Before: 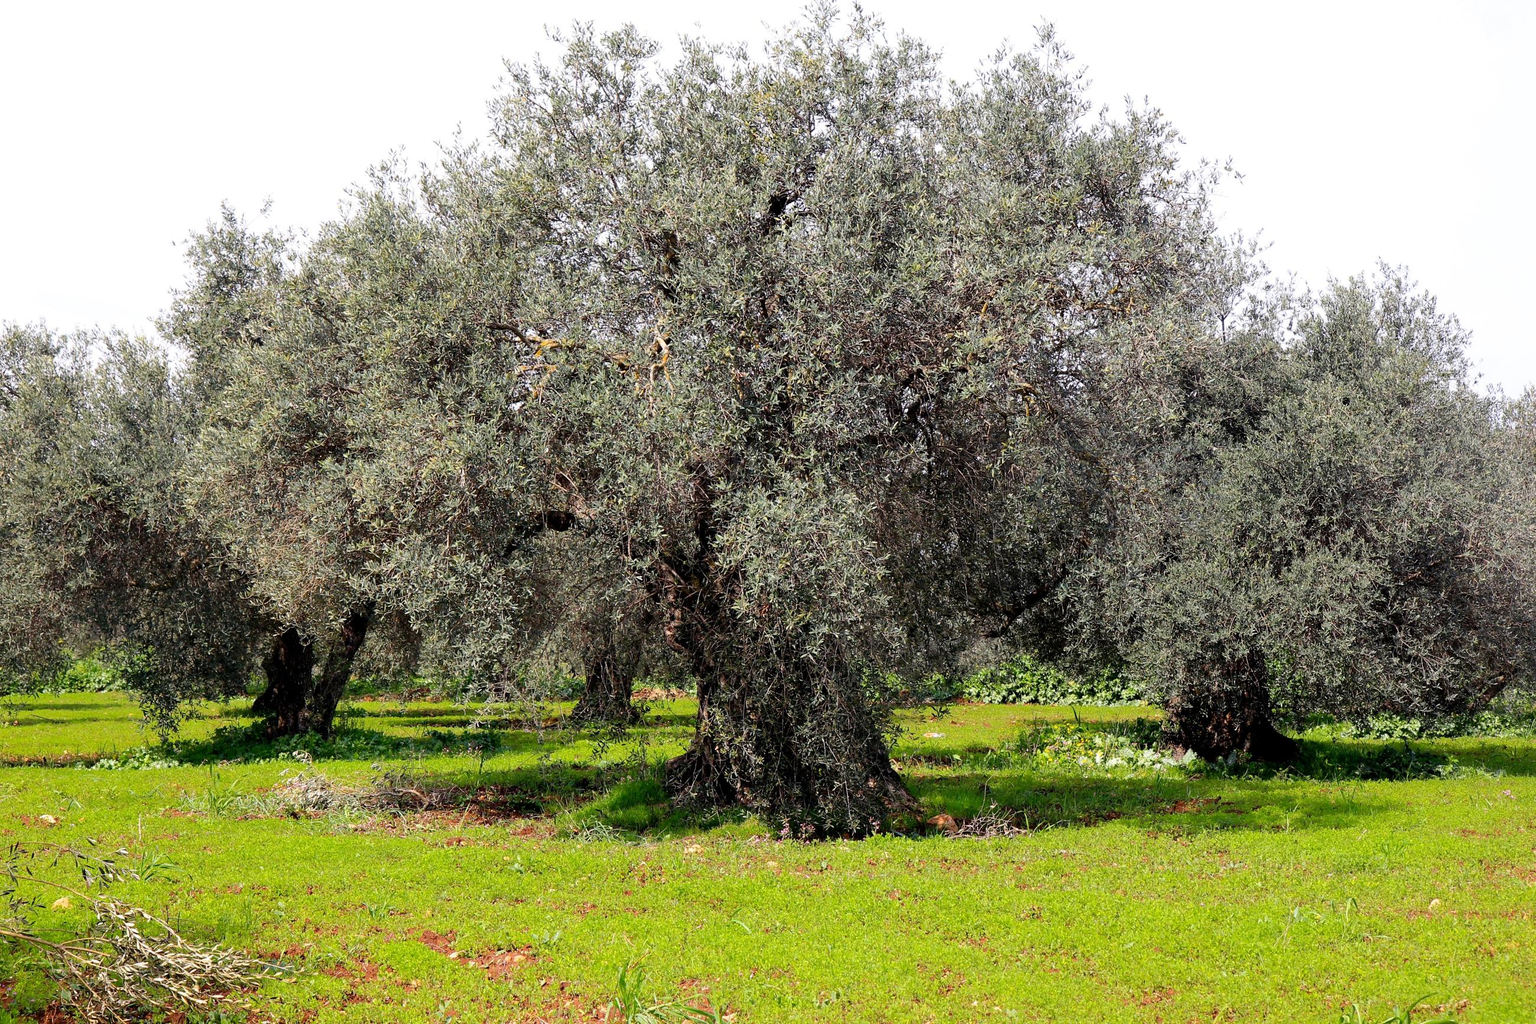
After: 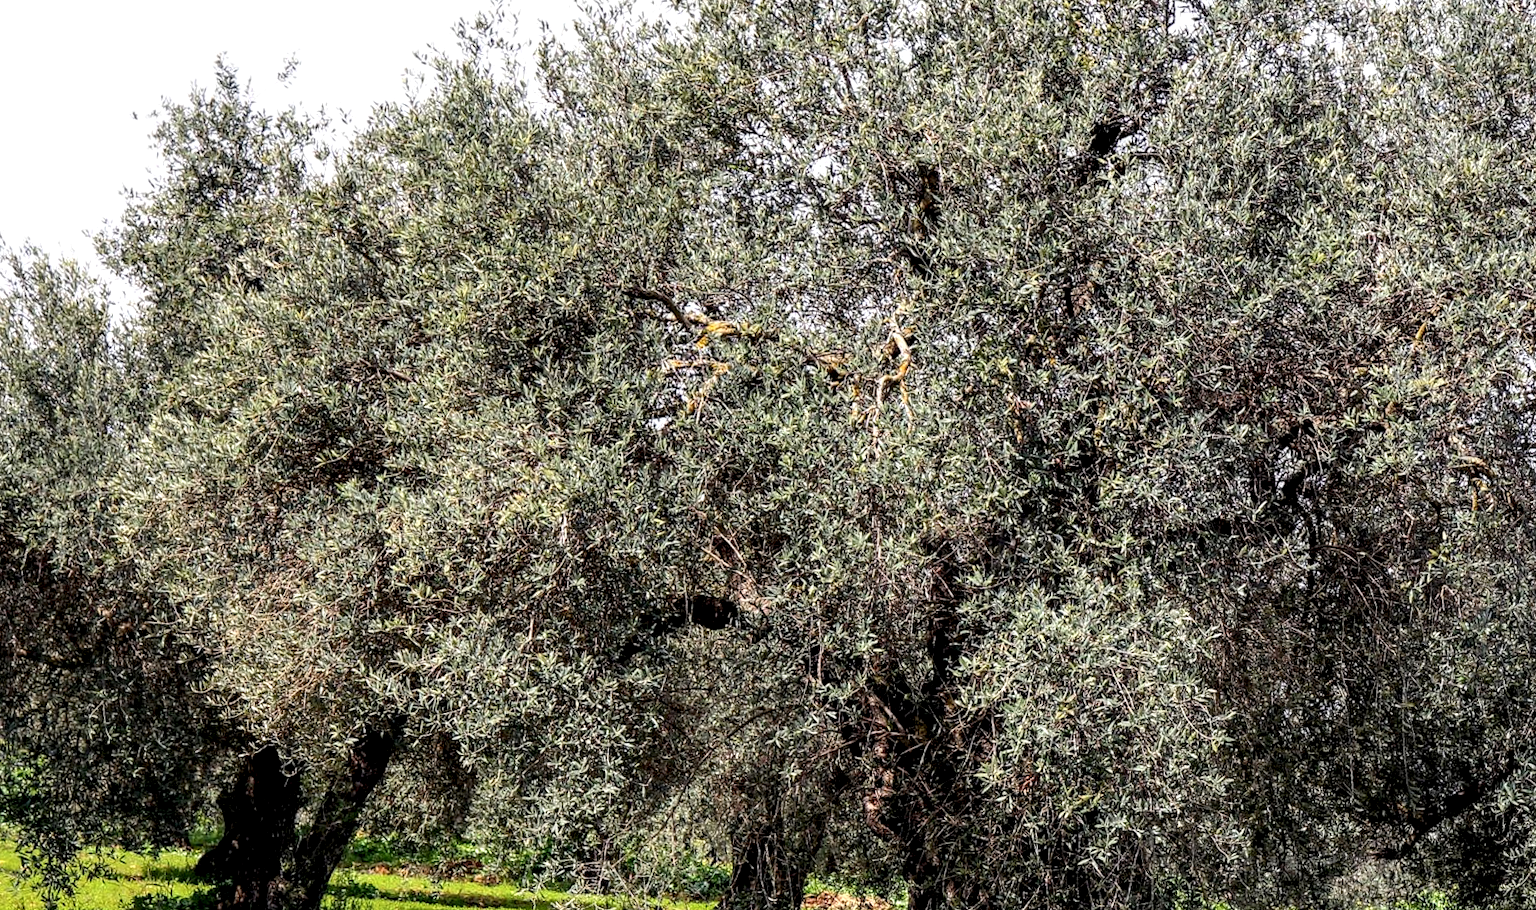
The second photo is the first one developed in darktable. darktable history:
crop and rotate: angle -4.99°, left 2.122%, top 6.945%, right 27.566%, bottom 30.519%
local contrast: detail 160%
contrast brightness saturation: contrast 0.07
